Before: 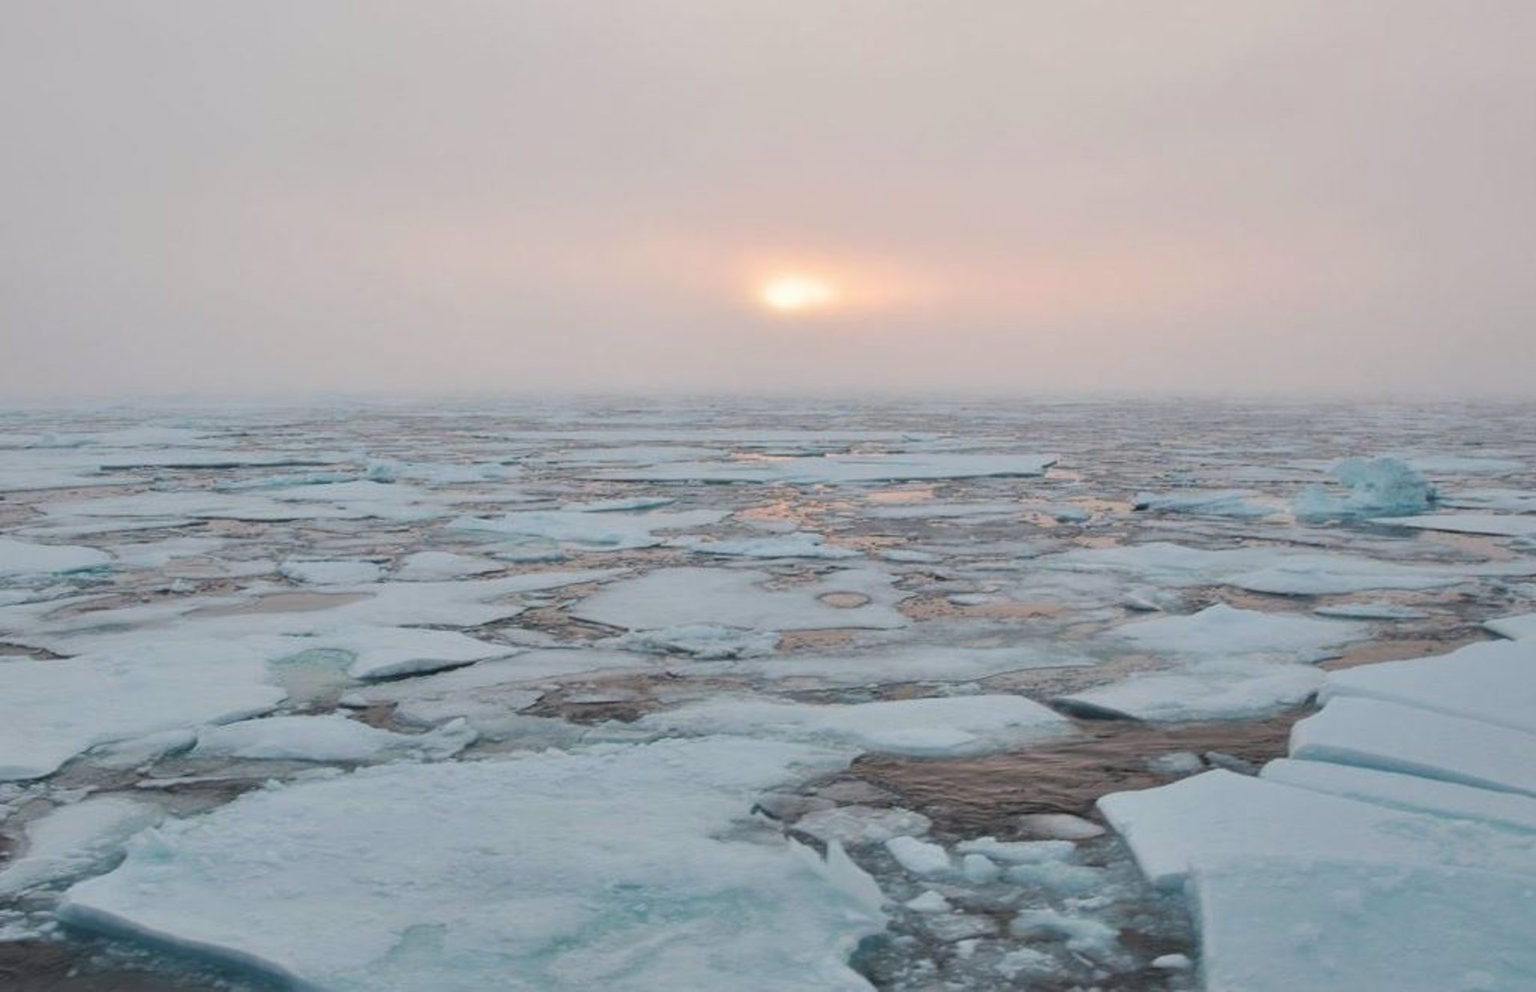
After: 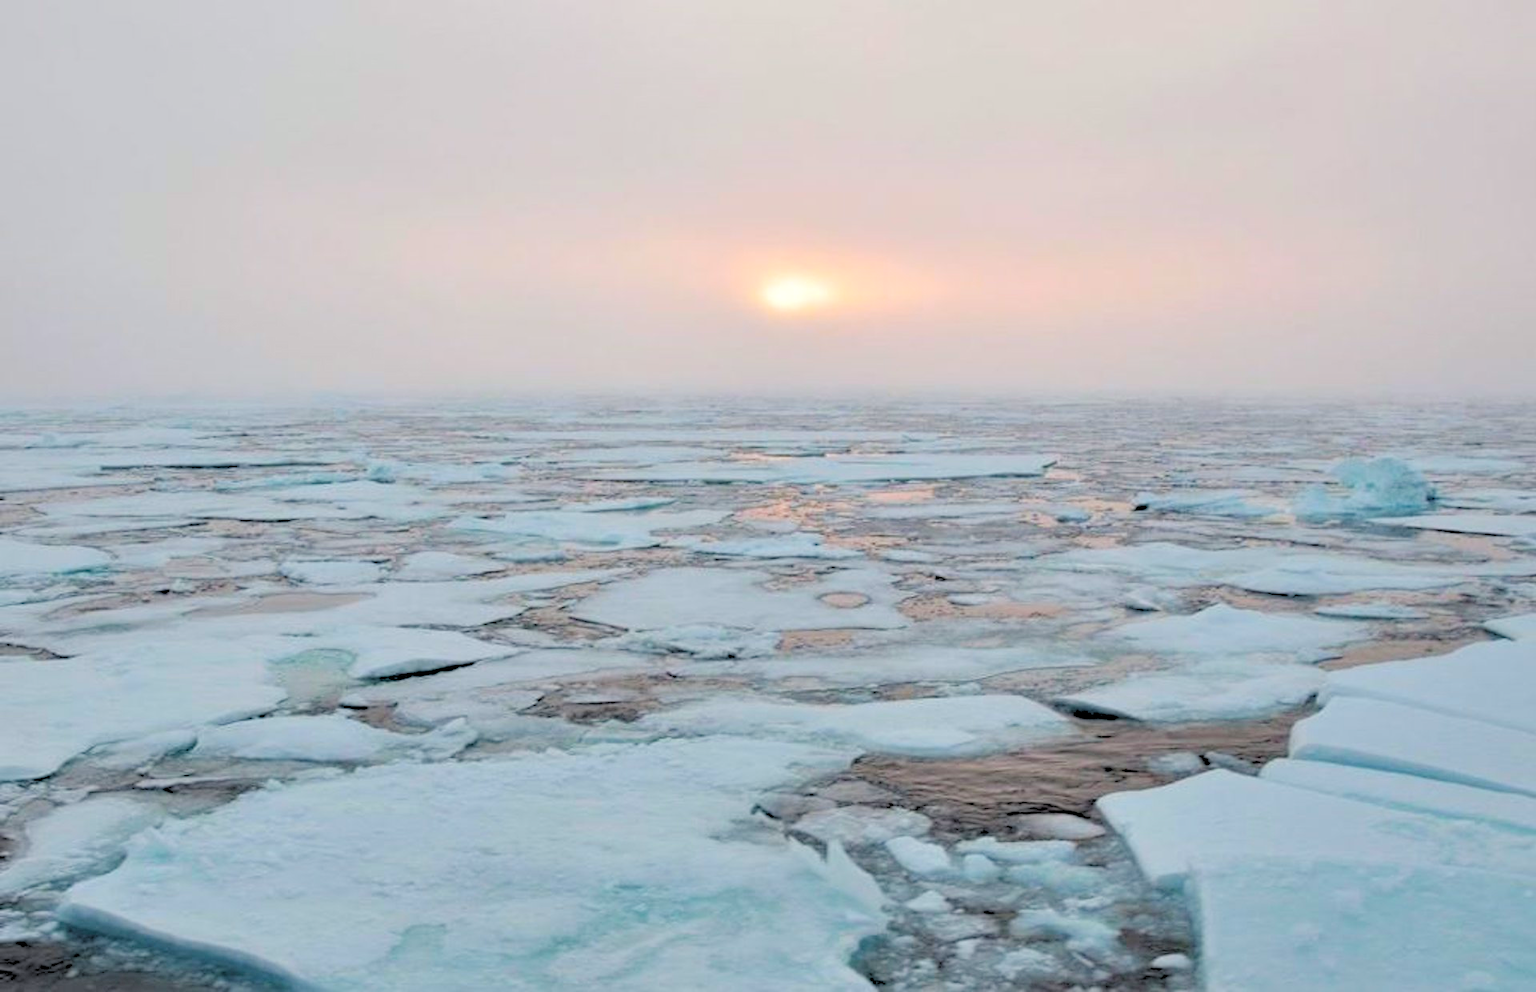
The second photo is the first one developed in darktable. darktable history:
rgb levels: levels [[0.027, 0.429, 0.996], [0, 0.5, 1], [0, 0.5, 1]]
haze removal: compatibility mode true, adaptive false
